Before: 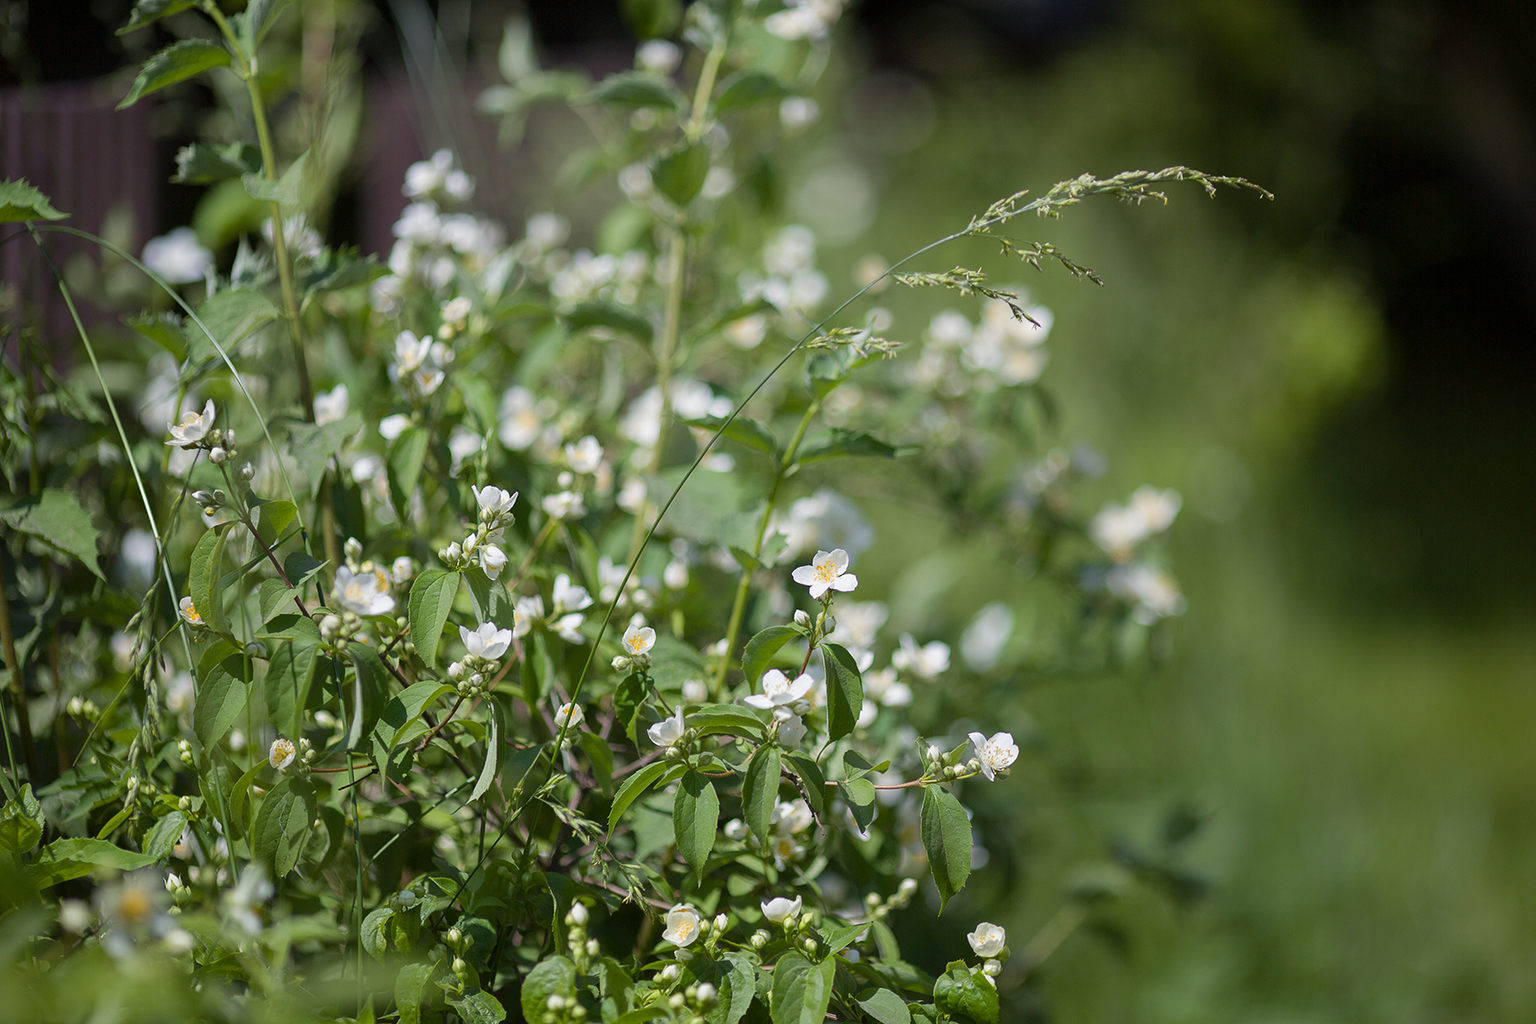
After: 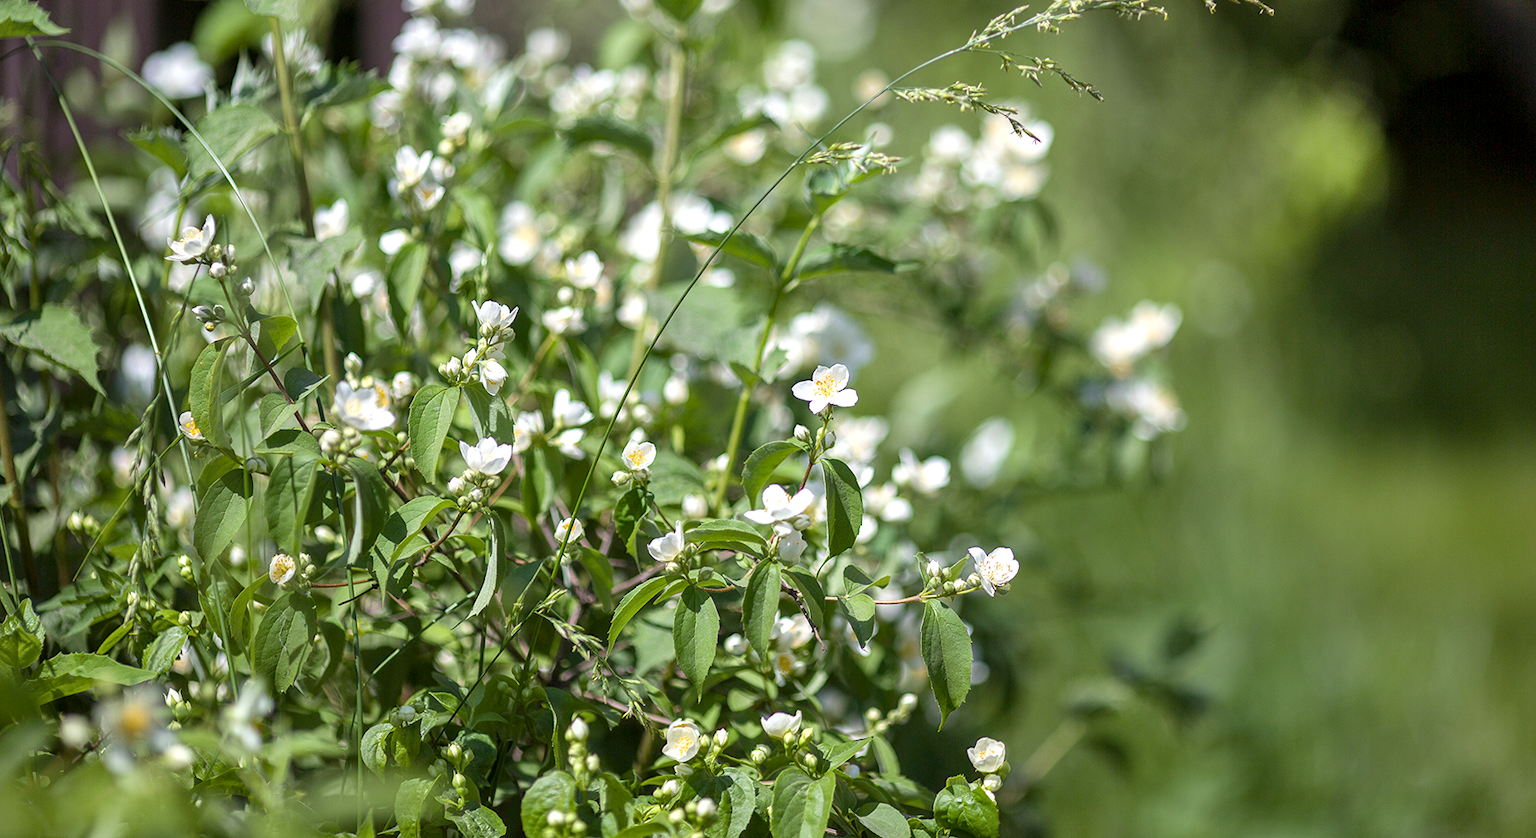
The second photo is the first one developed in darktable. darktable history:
crop and rotate: top 18.121%
exposure: exposure 0.491 EV, compensate highlight preservation false
local contrast: on, module defaults
shadows and highlights: low approximation 0.01, soften with gaussian
